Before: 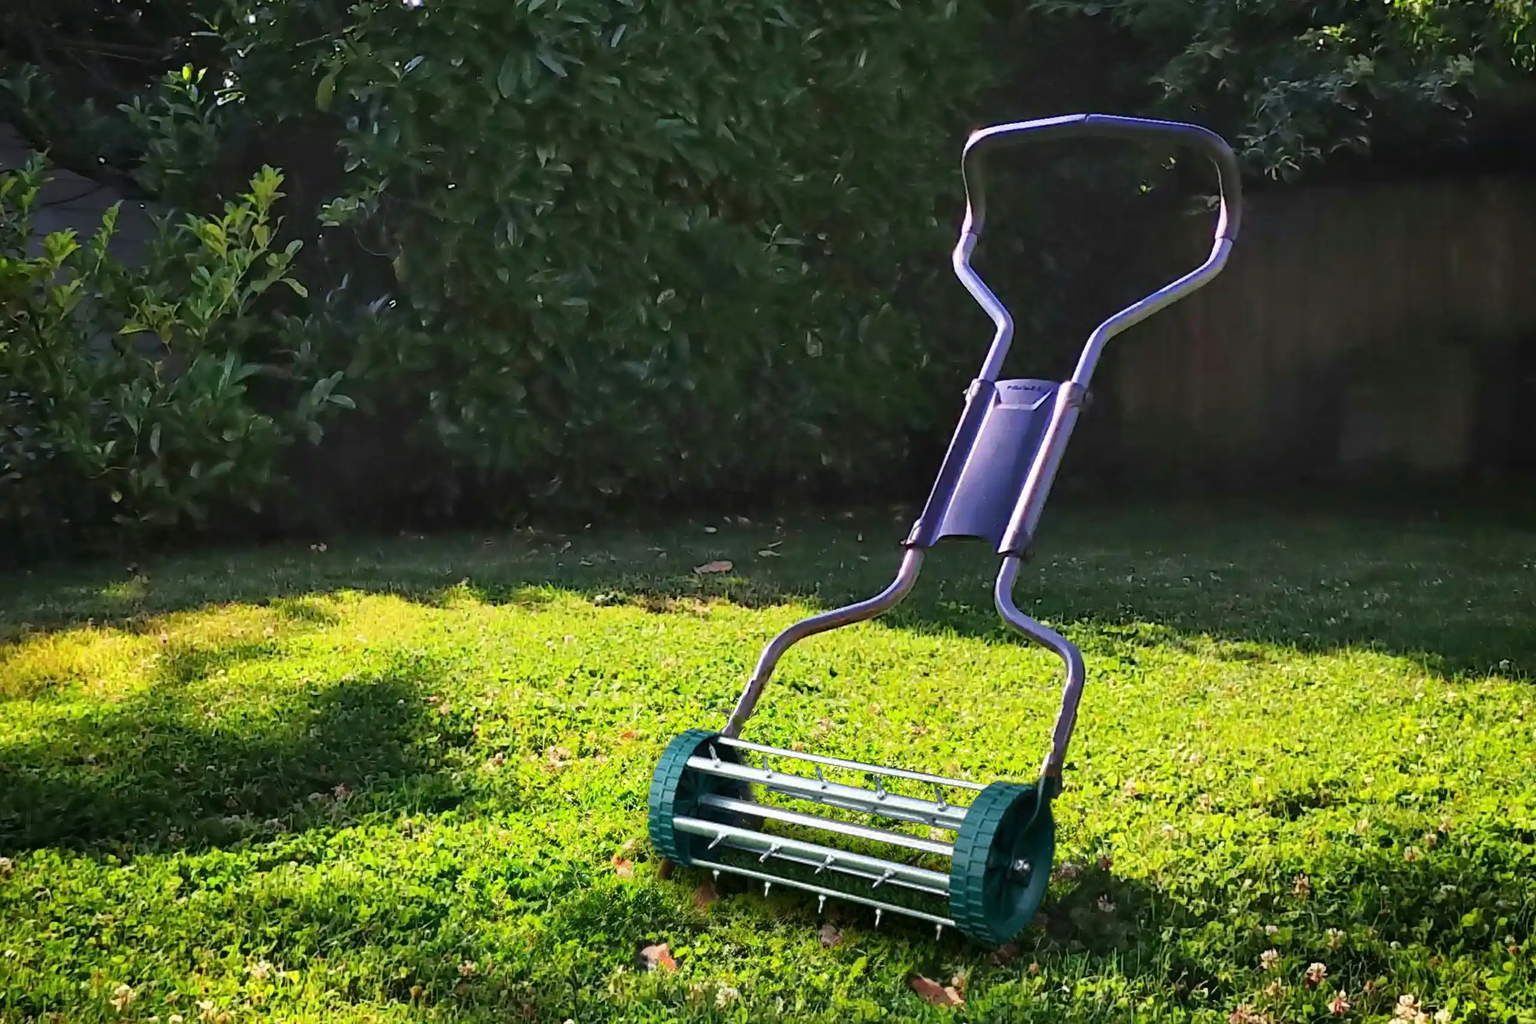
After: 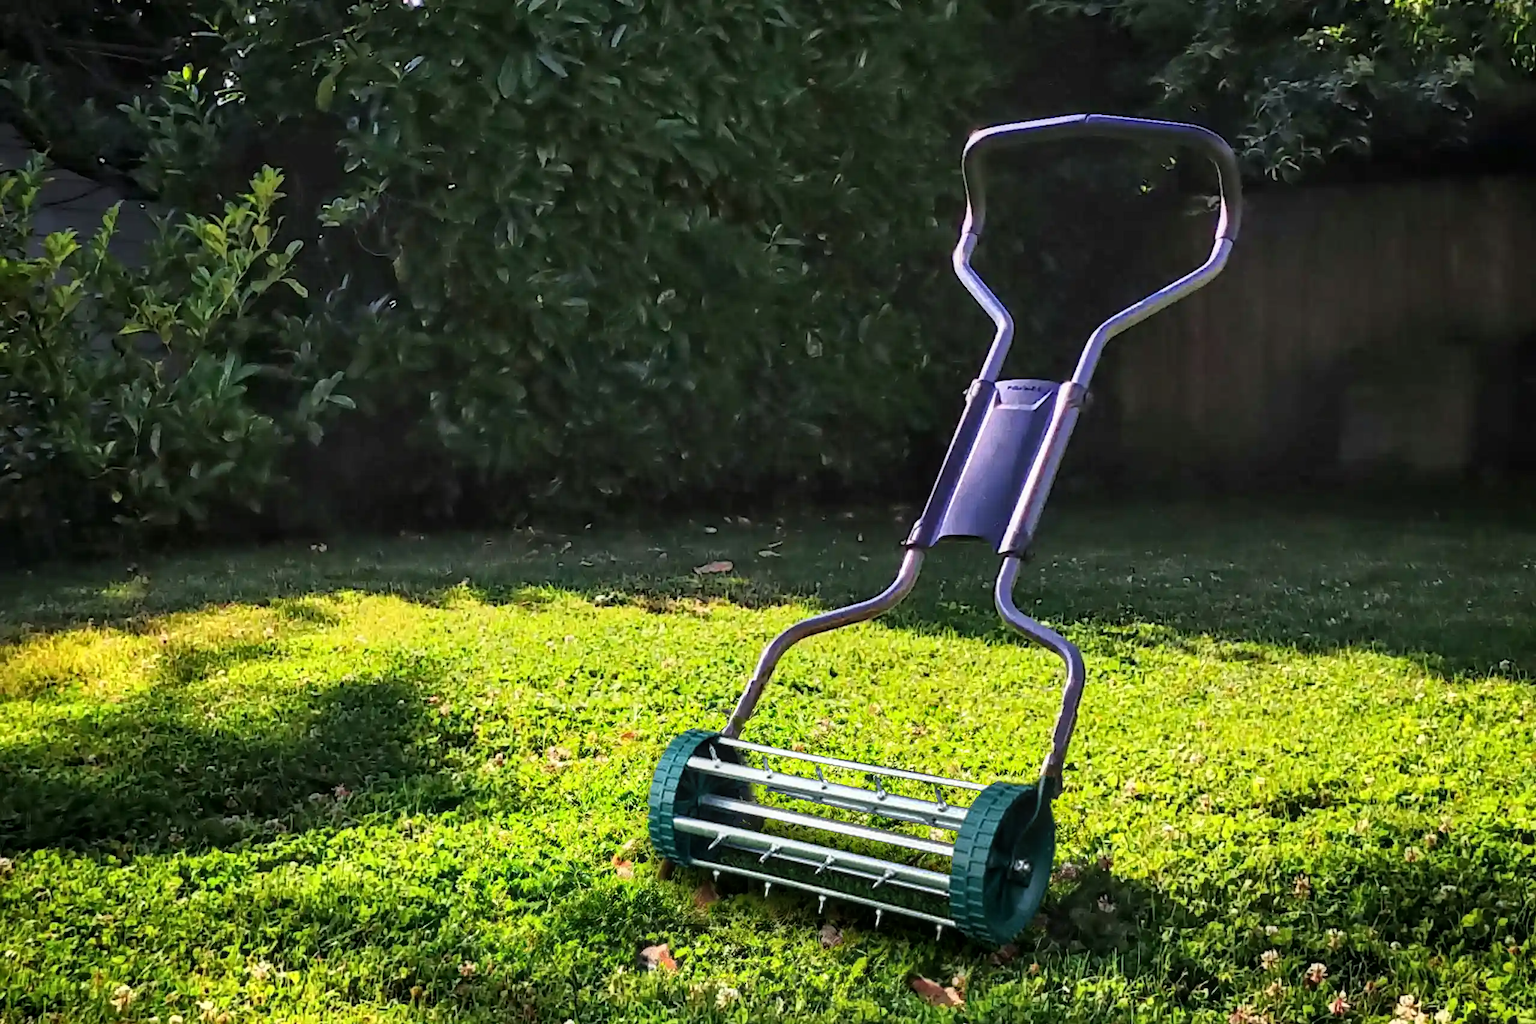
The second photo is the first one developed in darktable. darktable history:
rgb curve: curves: ch0 [(0, 0) (0.078, 0.051) (0.929, 0.956) (1, 1)], compensate middle gray true
local contrast: on, module defaults
